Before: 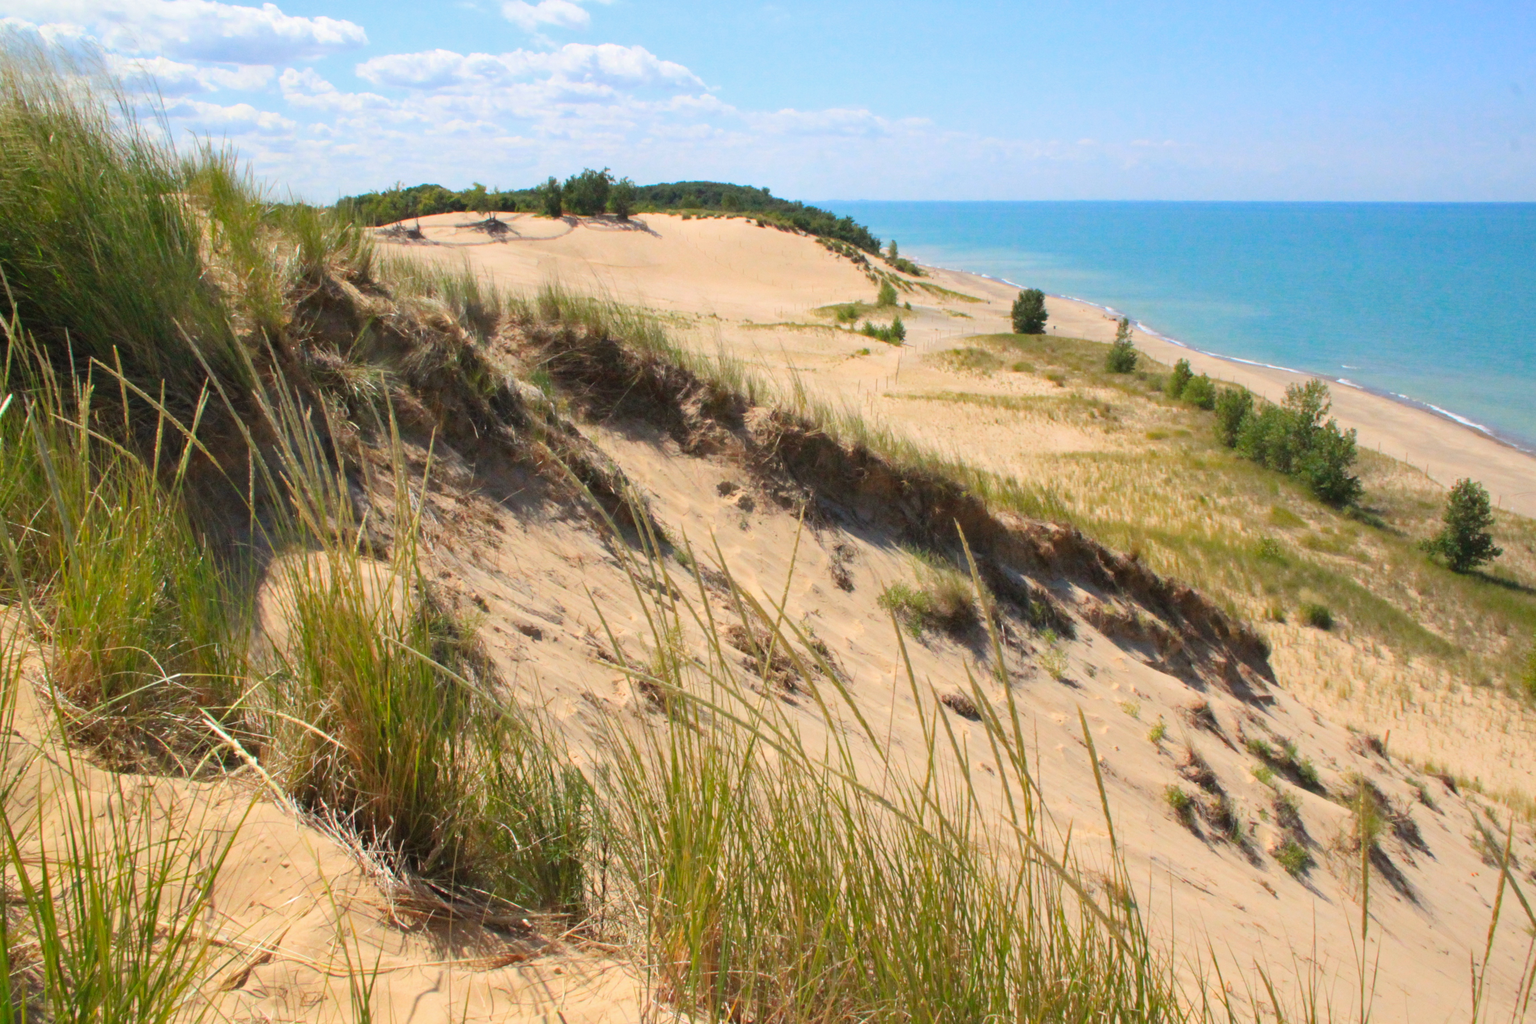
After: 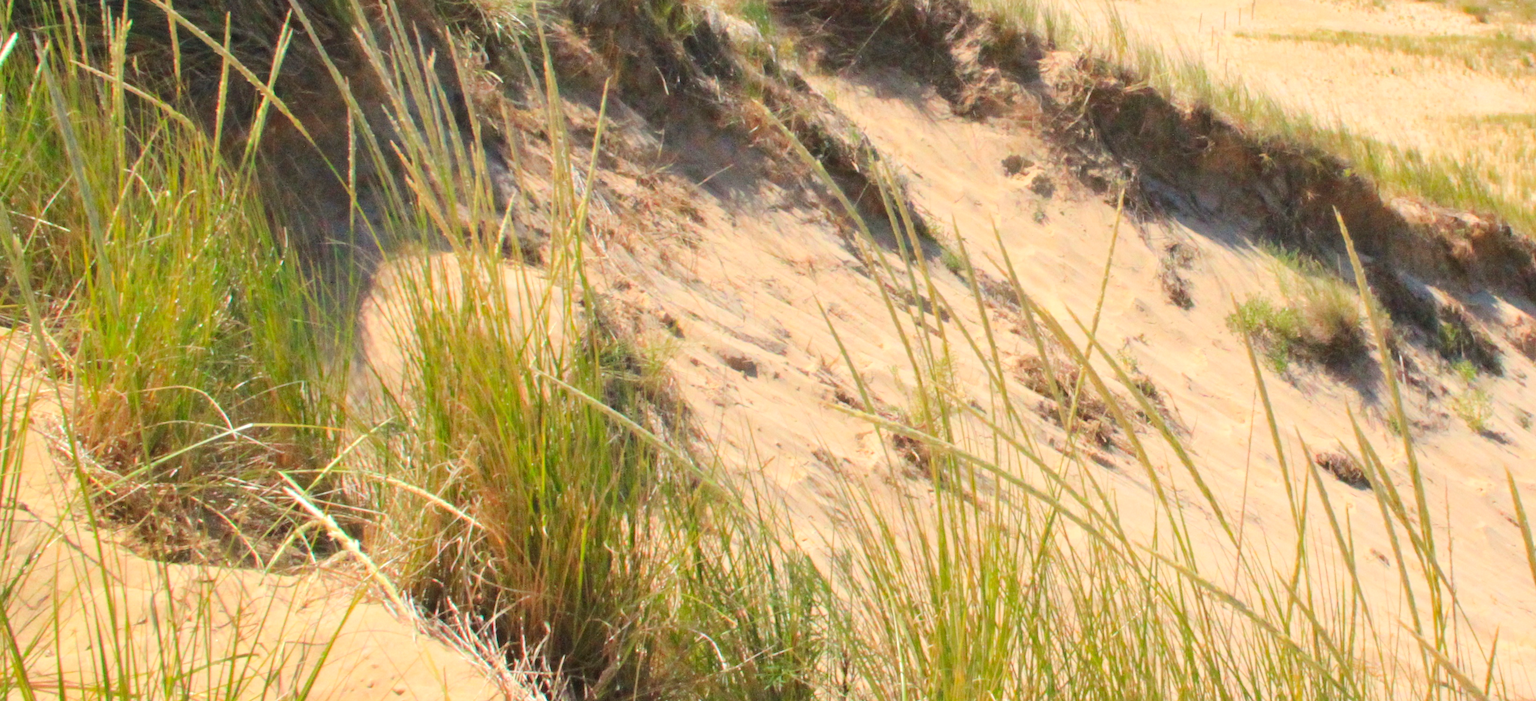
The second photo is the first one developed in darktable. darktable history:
crop: top 36.229%, right 28.415%, bottom 14.741%
tone equalizer: -8 EV 0.997 EV, -7 EV 1.04 EV, -6 EV 1.03 EV, -5 EV 1.02 EV, -4 EV 1.01 EV, -3 EV 0.742 EV, -2 EV 0.498 EV, -1 EV 0.232 EV, edges refinement/feathering 500, mask exposure compensation -1.57 EV, preserve details no
